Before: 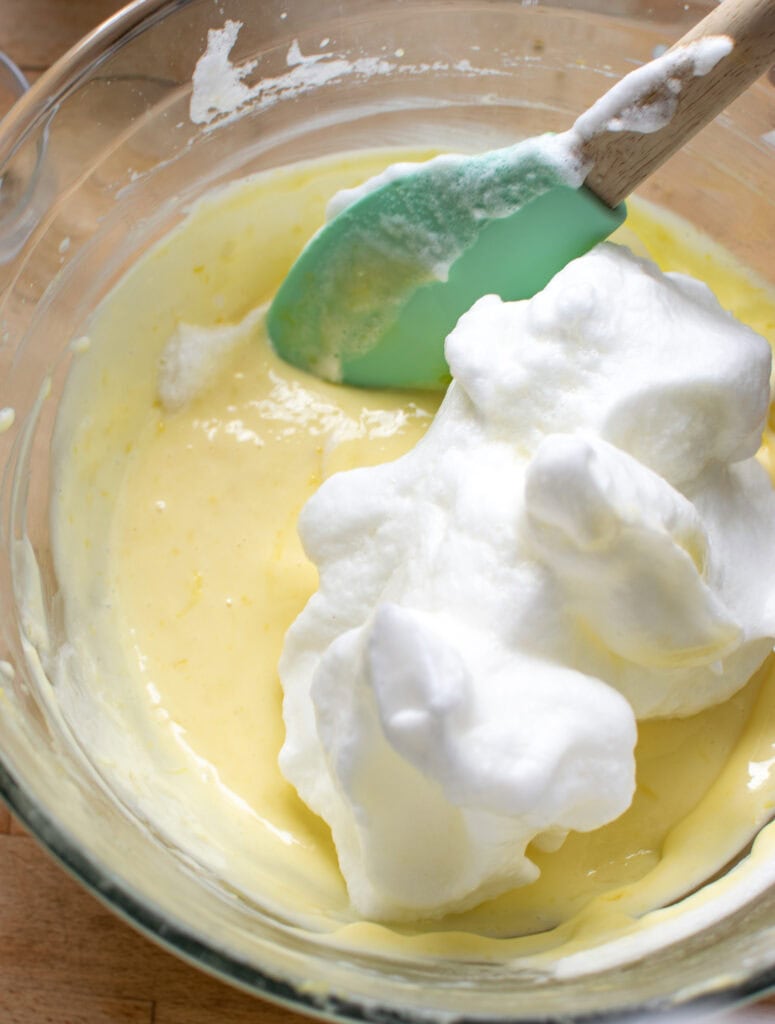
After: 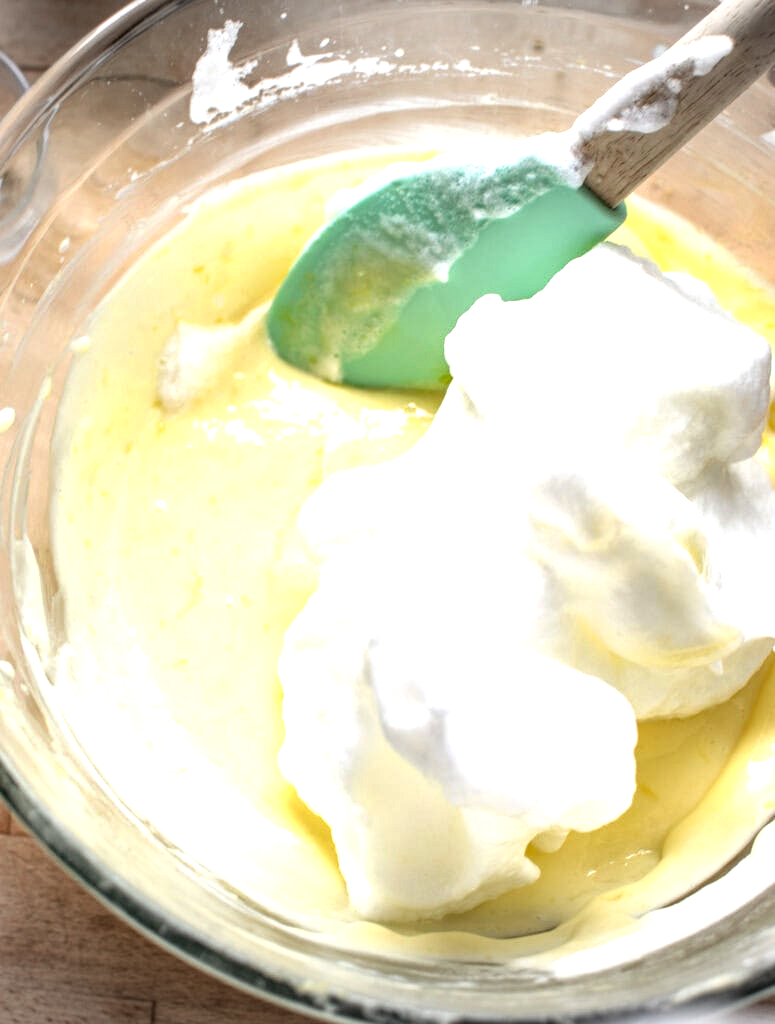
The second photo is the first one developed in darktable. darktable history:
exposure: black level correction 0, exposure 0.9 EV, compensate highlight preservation false
base curve: curves: ch0 [(0, 0) (0.283, 0.295) (1, 1)], preserve colors none
vignetting: fall-off start 100%, brightness -0.282, width/height ratio 1.31
local contrast: detail 140%
